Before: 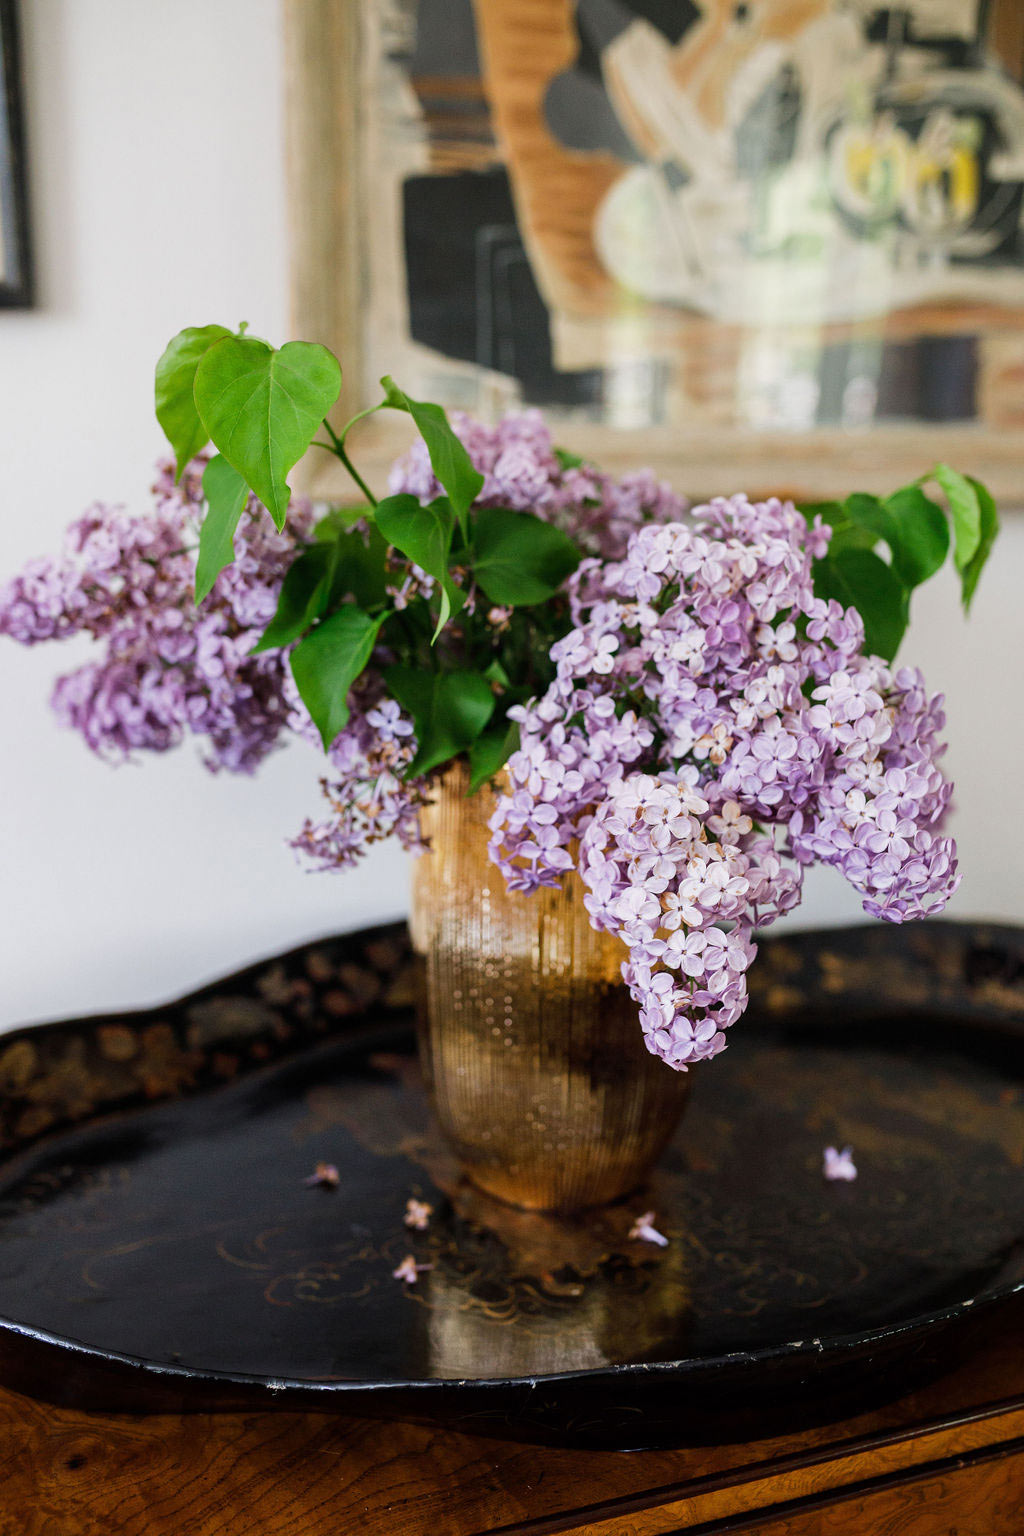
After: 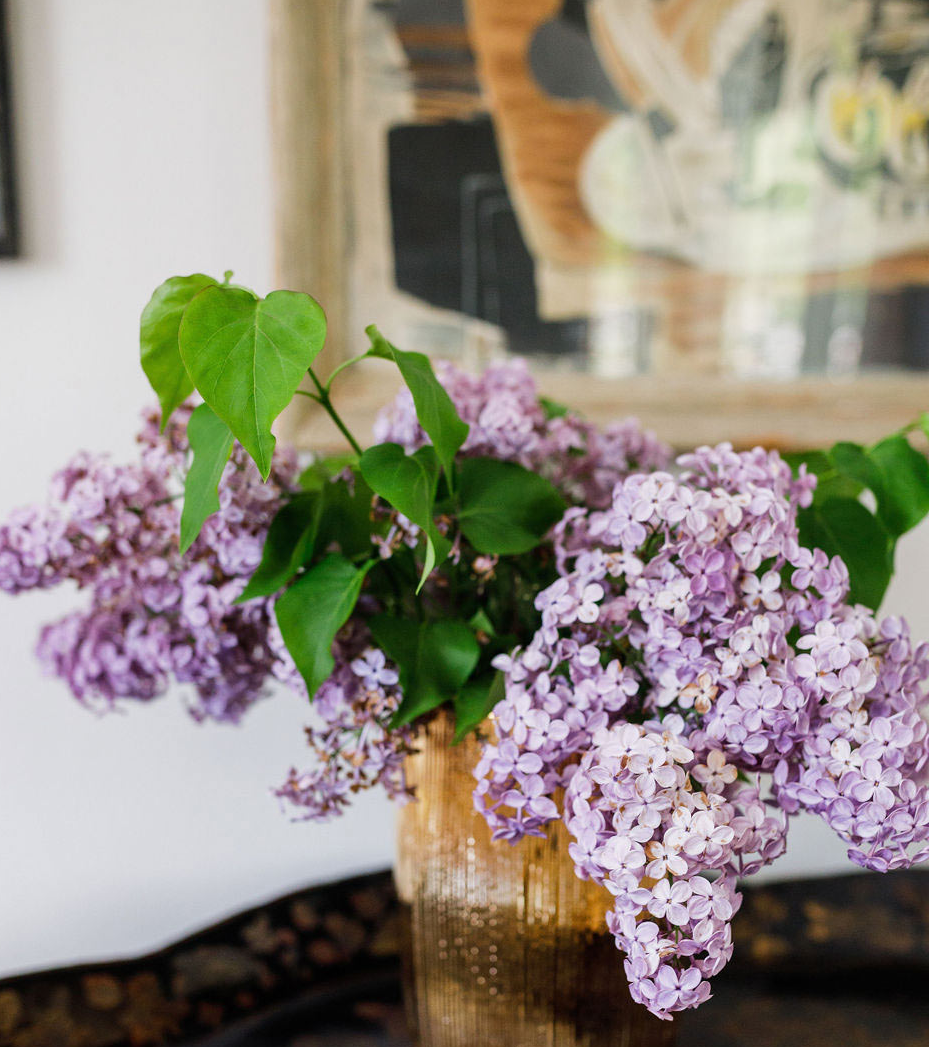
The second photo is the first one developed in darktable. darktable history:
crop: left 1.551%, top 3.369%, right 7.679%, bottom 28.421%
